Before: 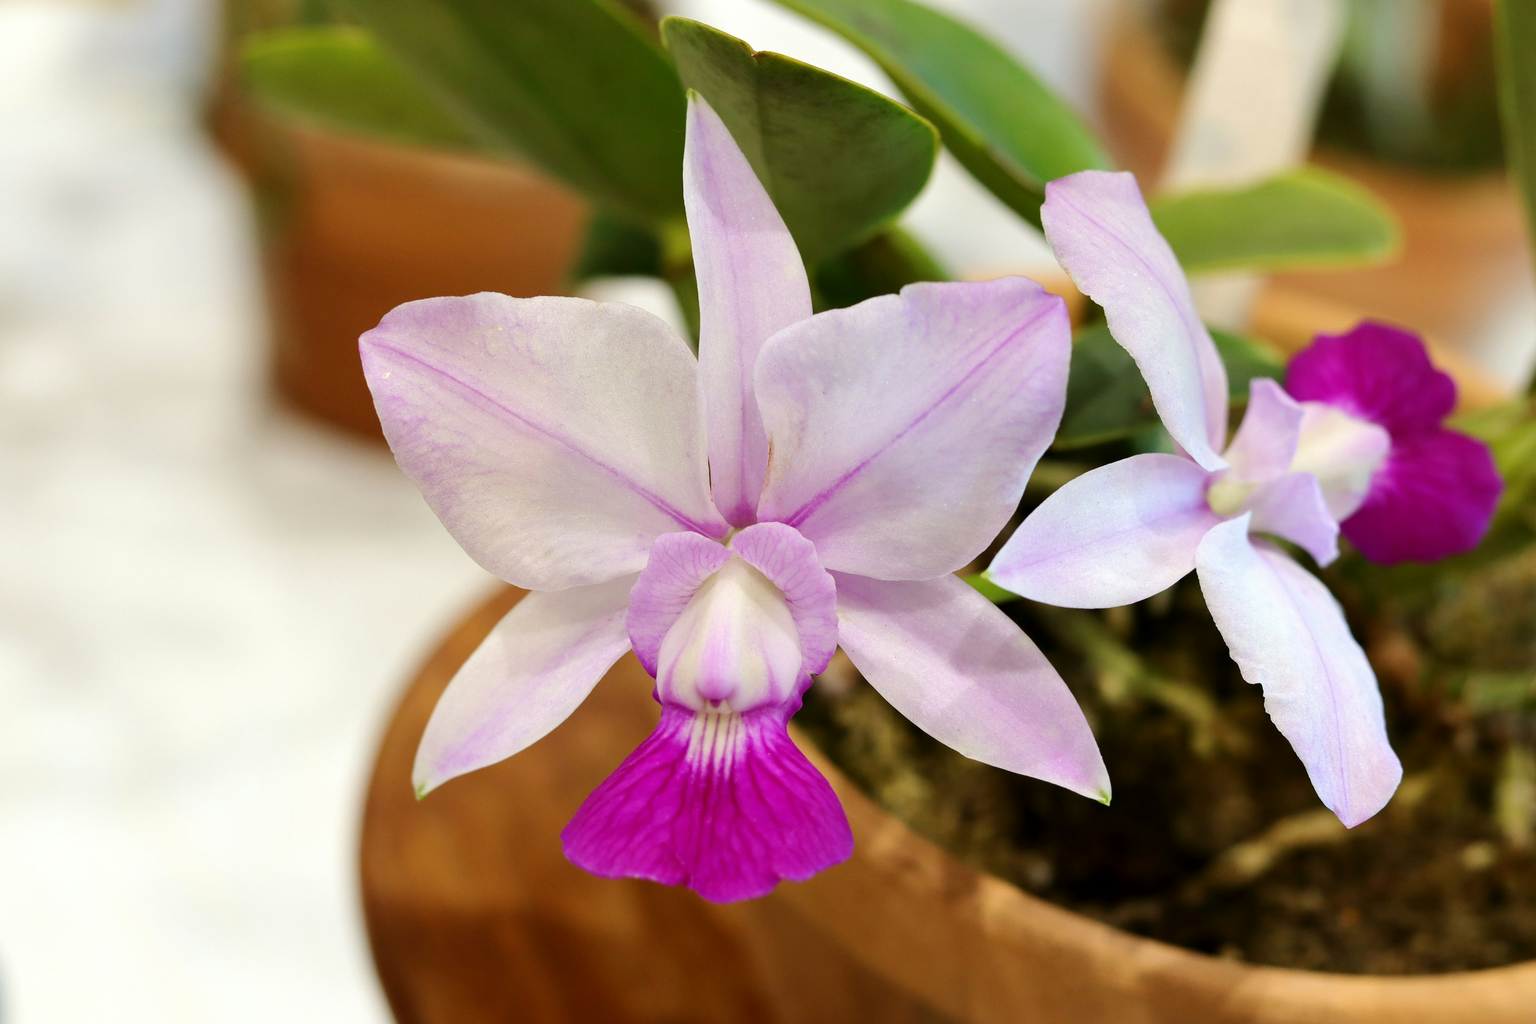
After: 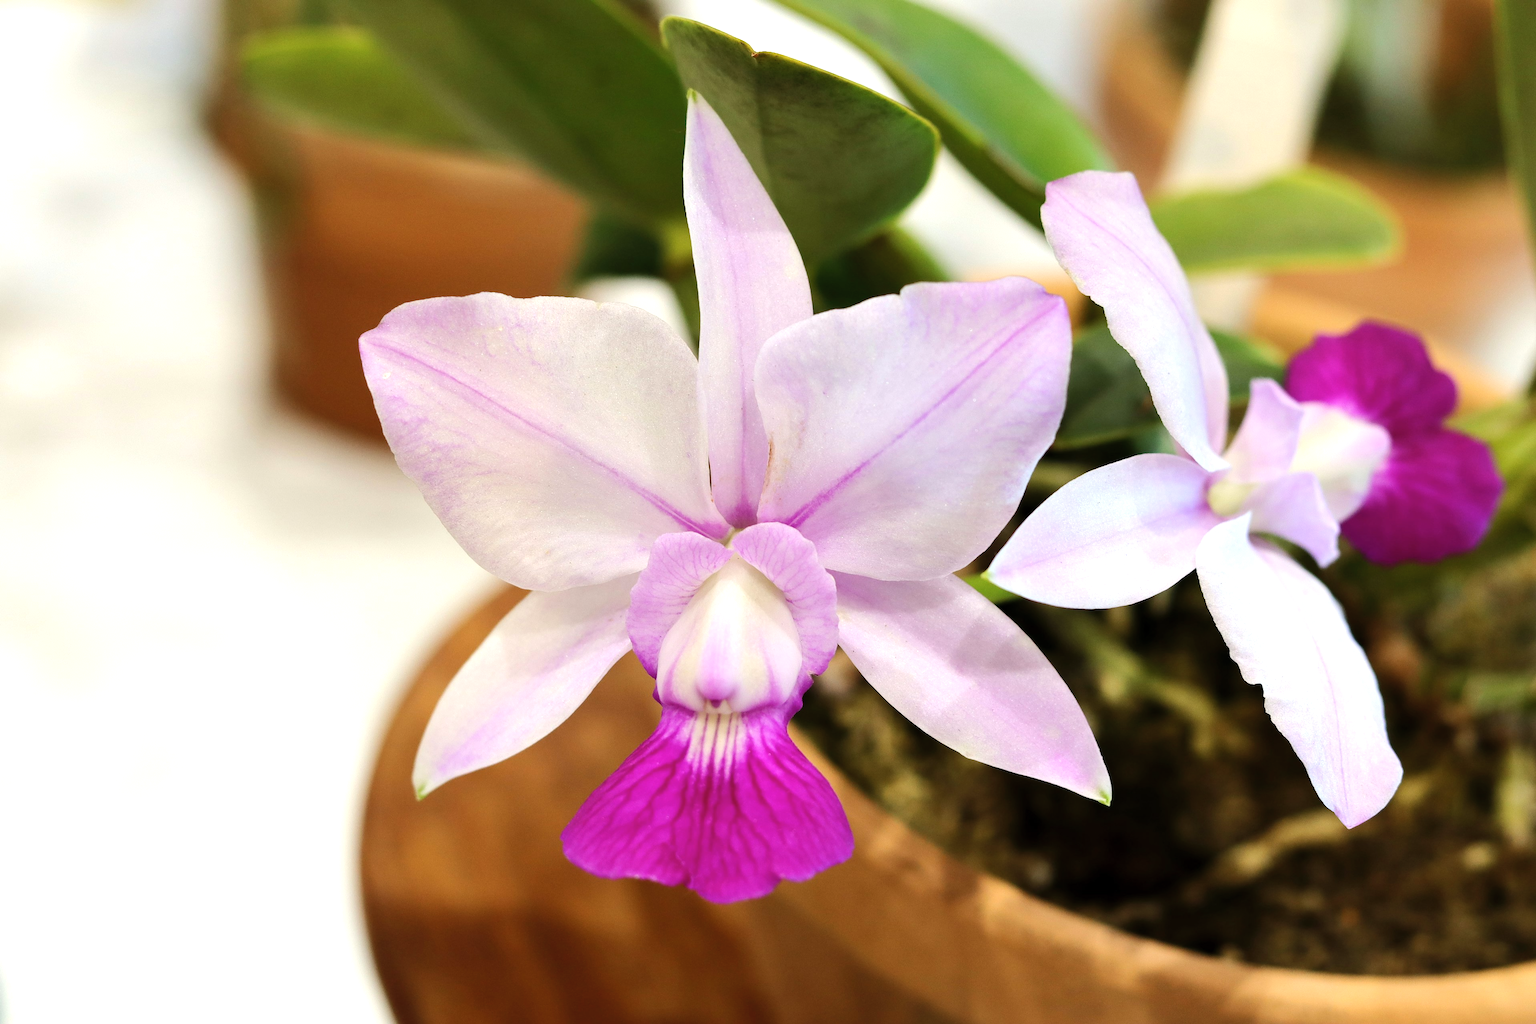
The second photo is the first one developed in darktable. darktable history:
contrast brightness saturation: contrast 0.054, brightness 0.061, saturation 0.014
tone equalizer: -8 EV -0.455 EV, -7 EV -0.399 EV, -6 EV -0.327 EV, -5 EV -0.19 EV, -3 EV 0.211 EV, -2 EV 0.322 EV, -1 EV 0.39 EV, +0 EV 0.431 EV, edges refinement/feathering 500, mask exposure compensation -1.57 EV, preserve details no
